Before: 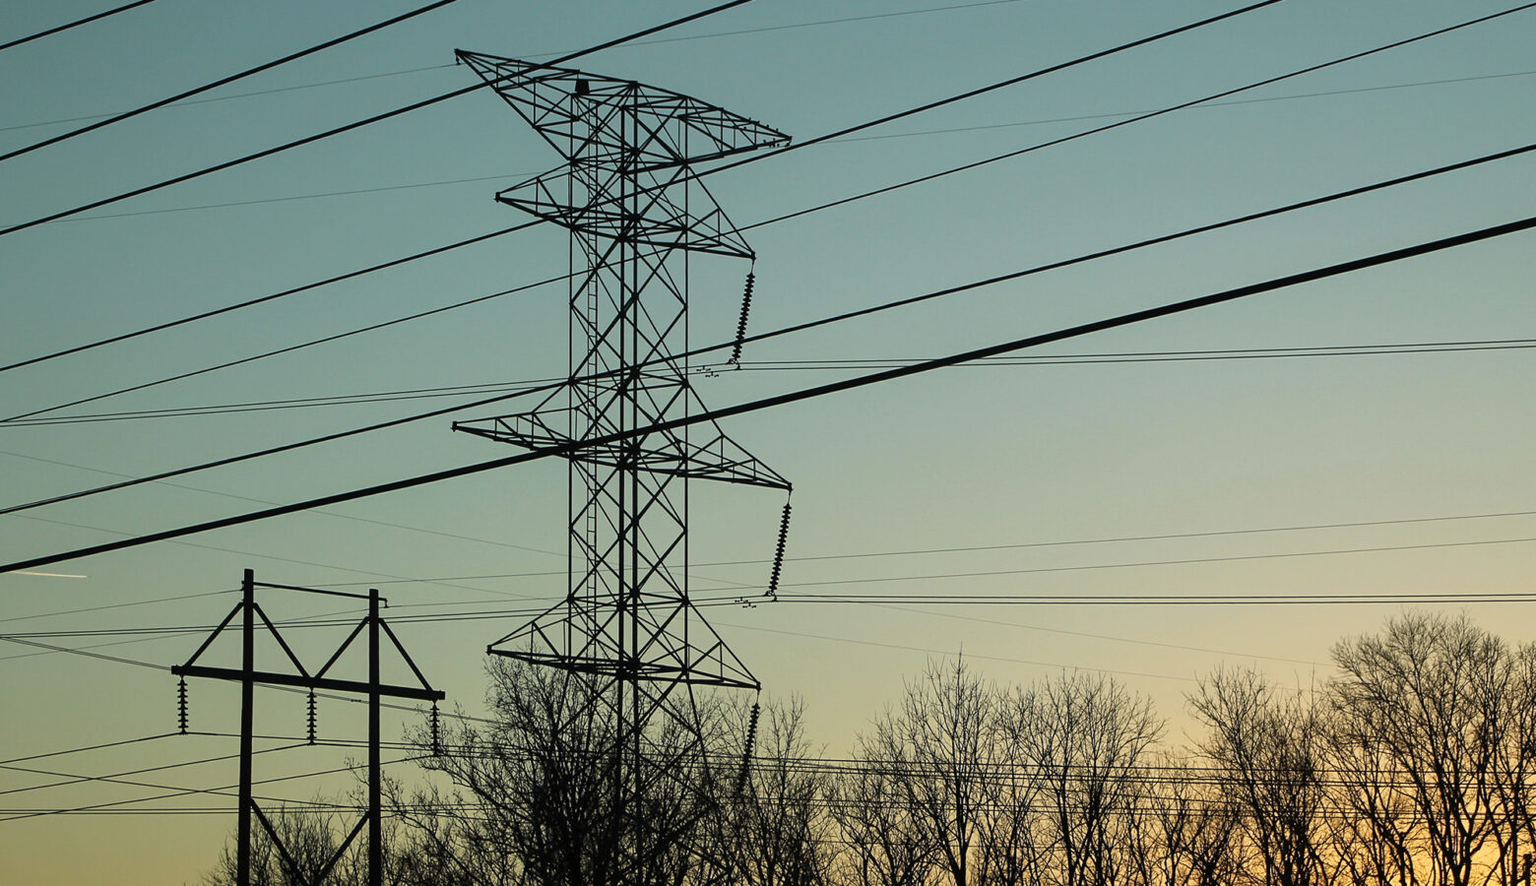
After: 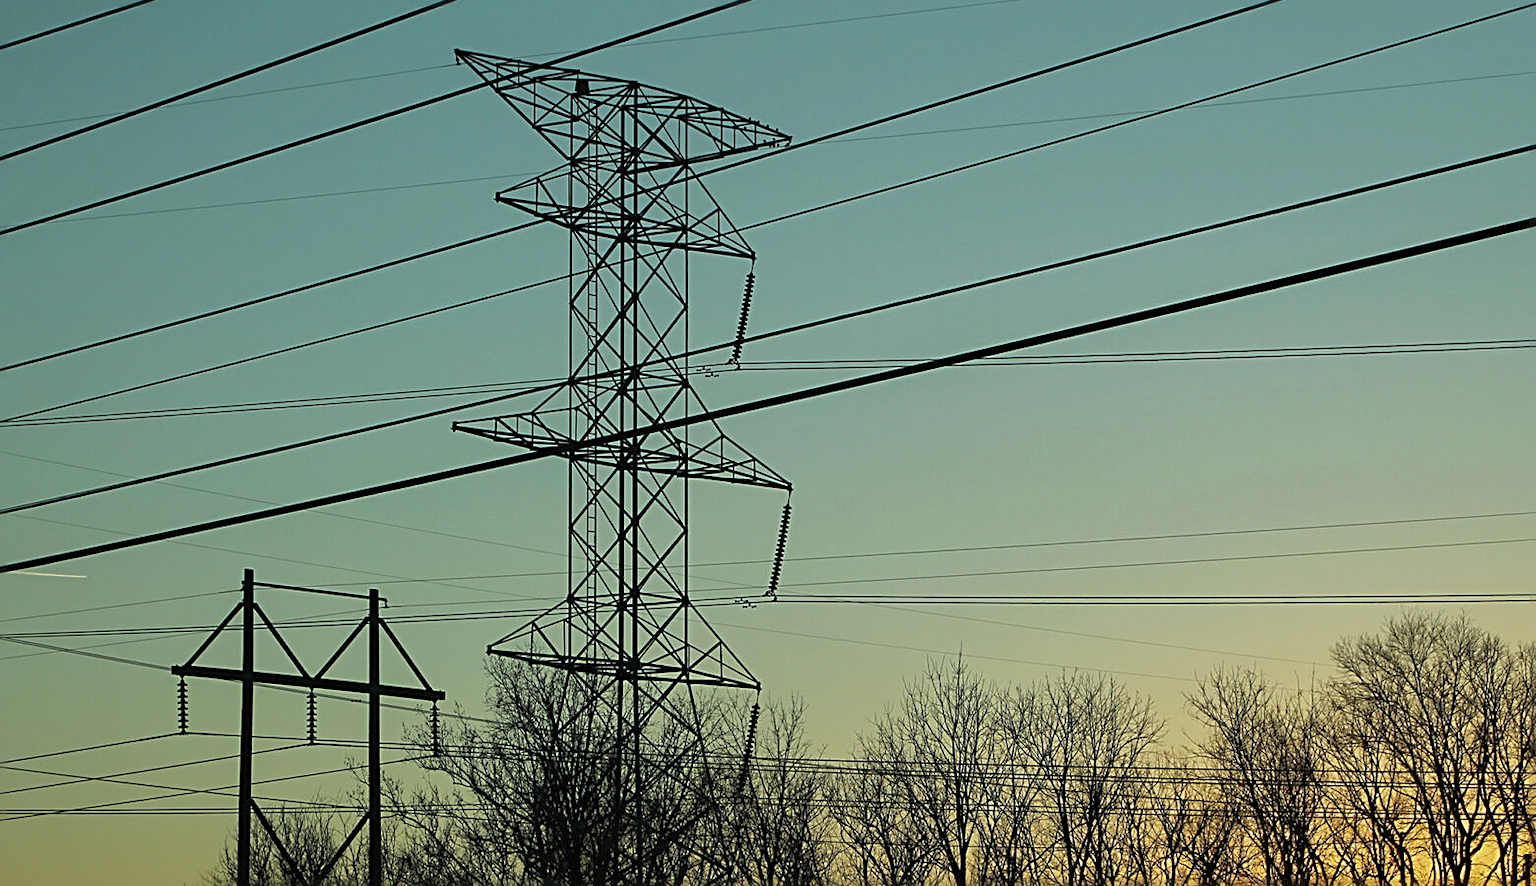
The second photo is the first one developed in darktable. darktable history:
shadows and highlights: on, module defaults
sharpen: radius 2.767
color correction: highlights a* -6.69, highlights b* 0.49
